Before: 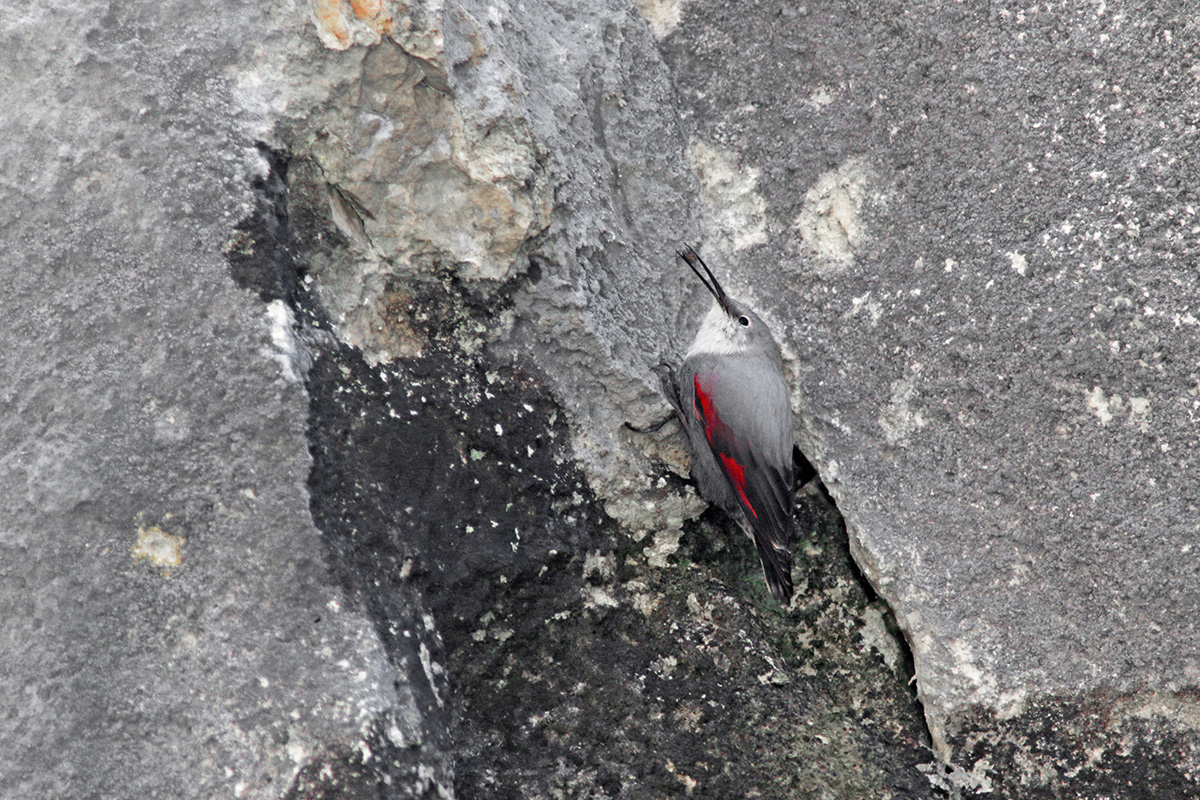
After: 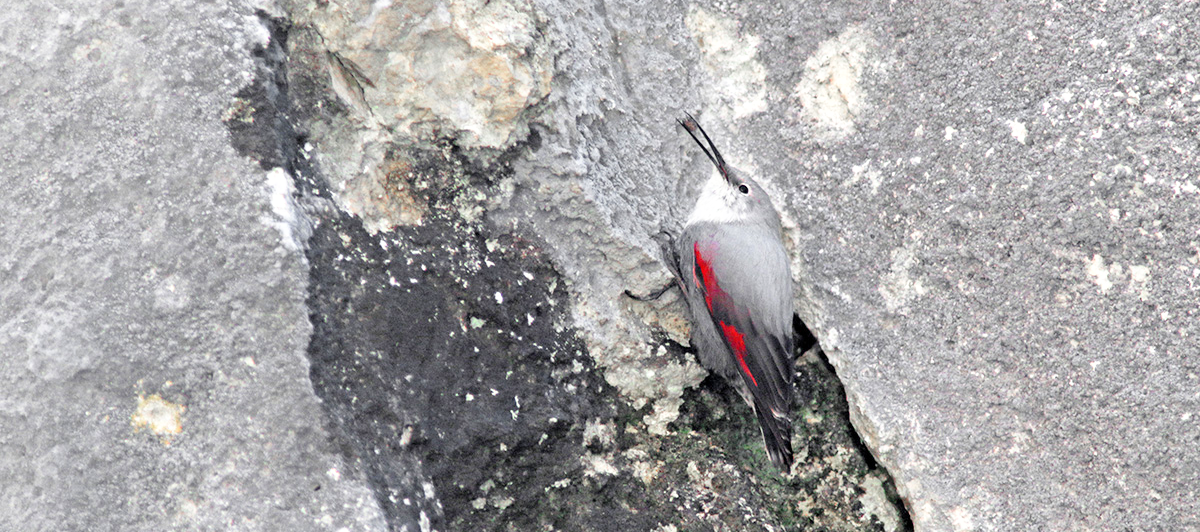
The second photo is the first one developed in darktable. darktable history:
filmic rgb: black relative exposure -16 EV, white relative exposure 4.02 EV, target black luminance 0%, hardness 7.56, latitude 72.75%, contrast 0.895, highlights saturation mix 10.55%, shadows ↔ highlights balance -0.37%, add noise in highlights 0.001, color science v3 (2019), use custom middle-gray values true, contrast in highlights soft
crop: top 16.621%, bottom 16.77%
exposure: black level correction 0, exposure 0.89 EV, compensate exposure bias true, compensate highlight preservation false
